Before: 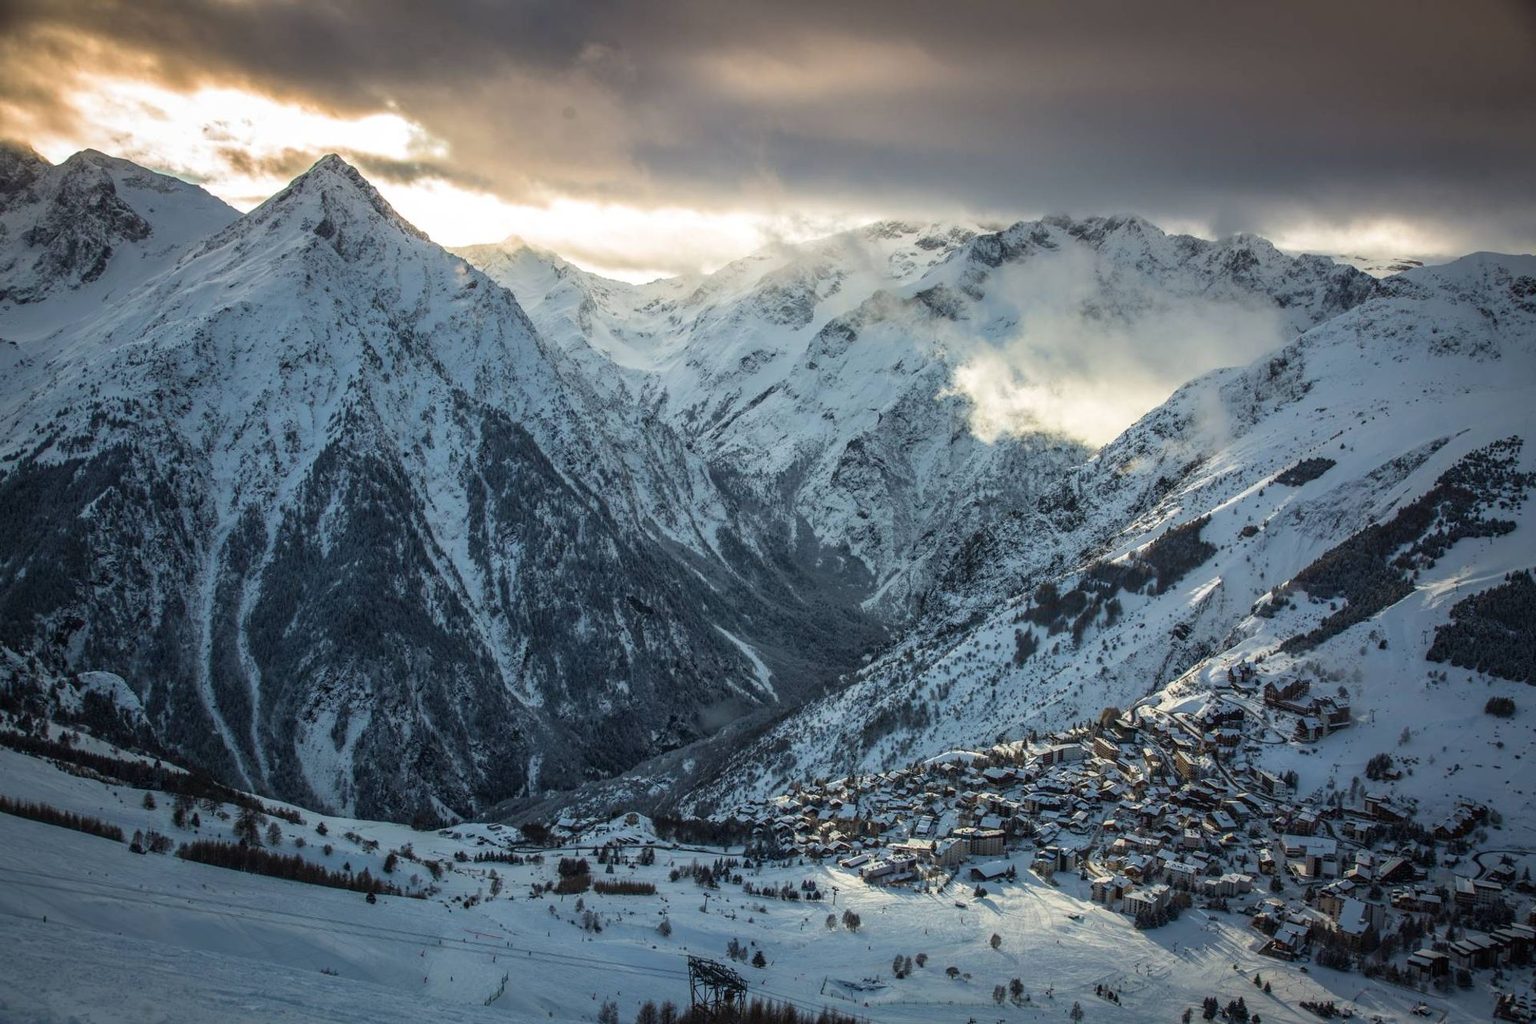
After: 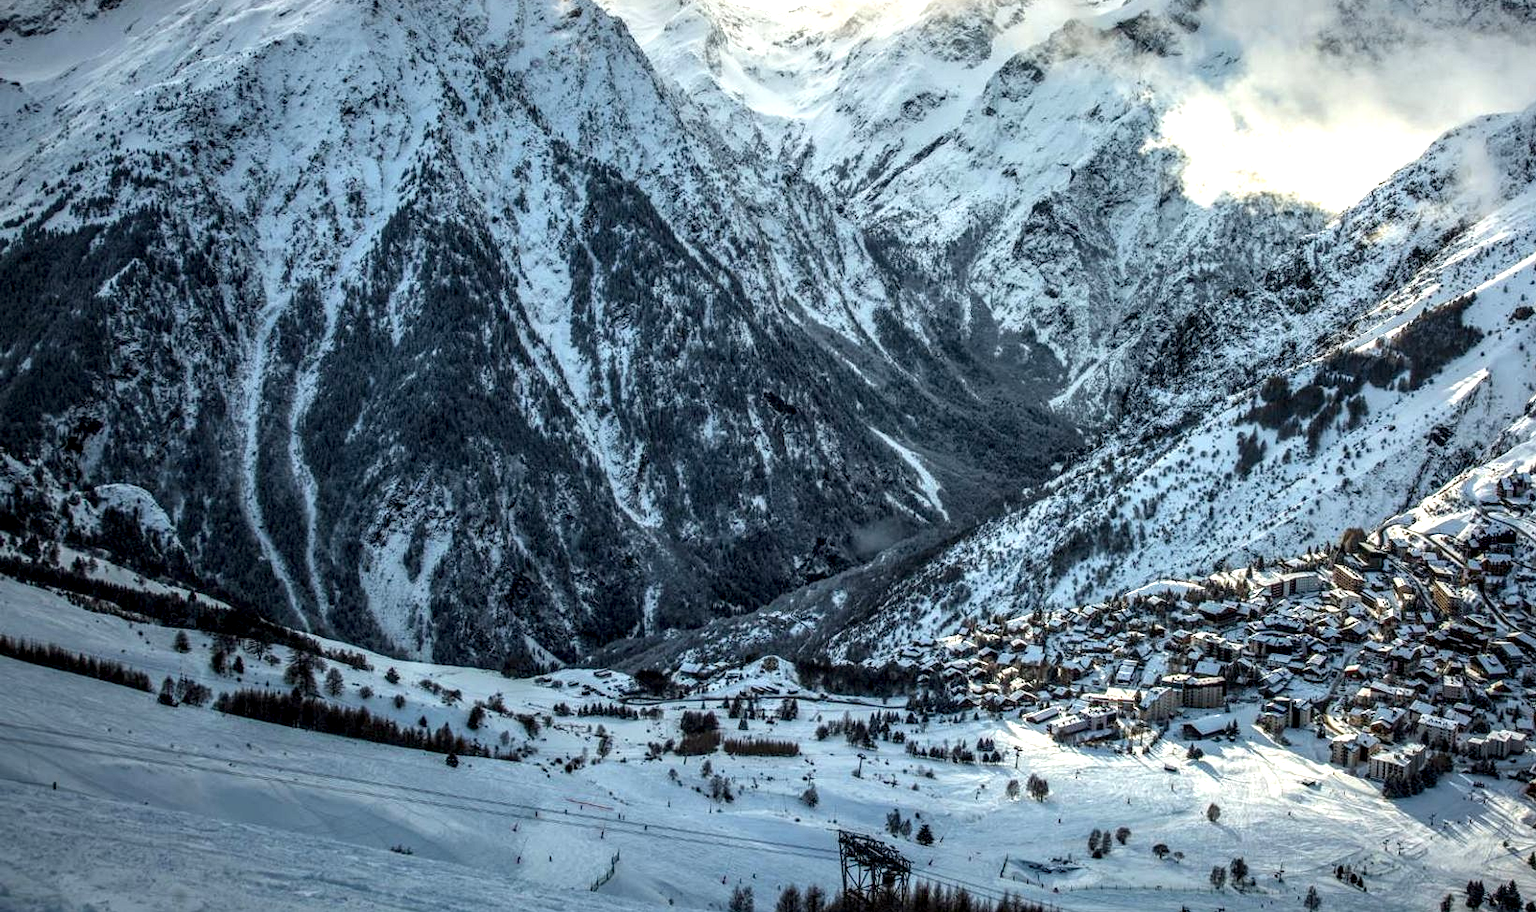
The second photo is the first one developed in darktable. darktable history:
crop: top 26.796%, right 17.945%
exposure: exposure 0.609 EV, compensate exposure bias true, compensate highlight preservation false
local contrast: highlights 60%, shadows 63%, detail 160%
contrast brightness saturation: contrast 0.081, saturation 0.019
